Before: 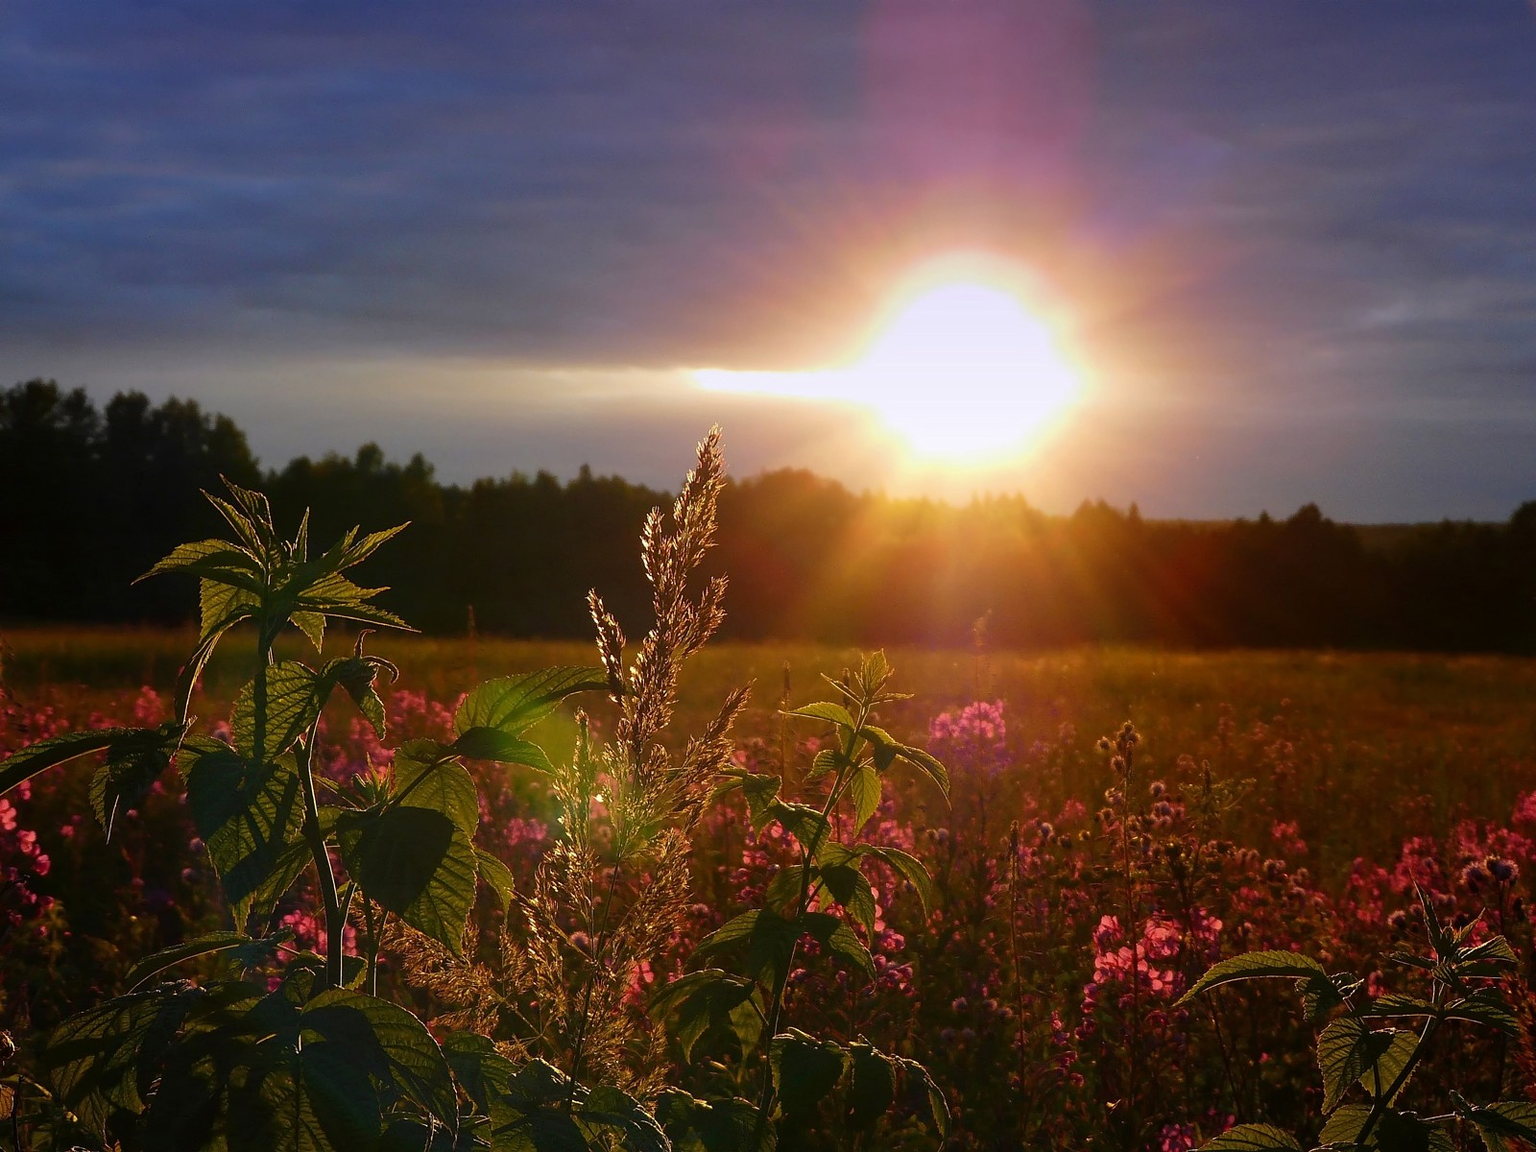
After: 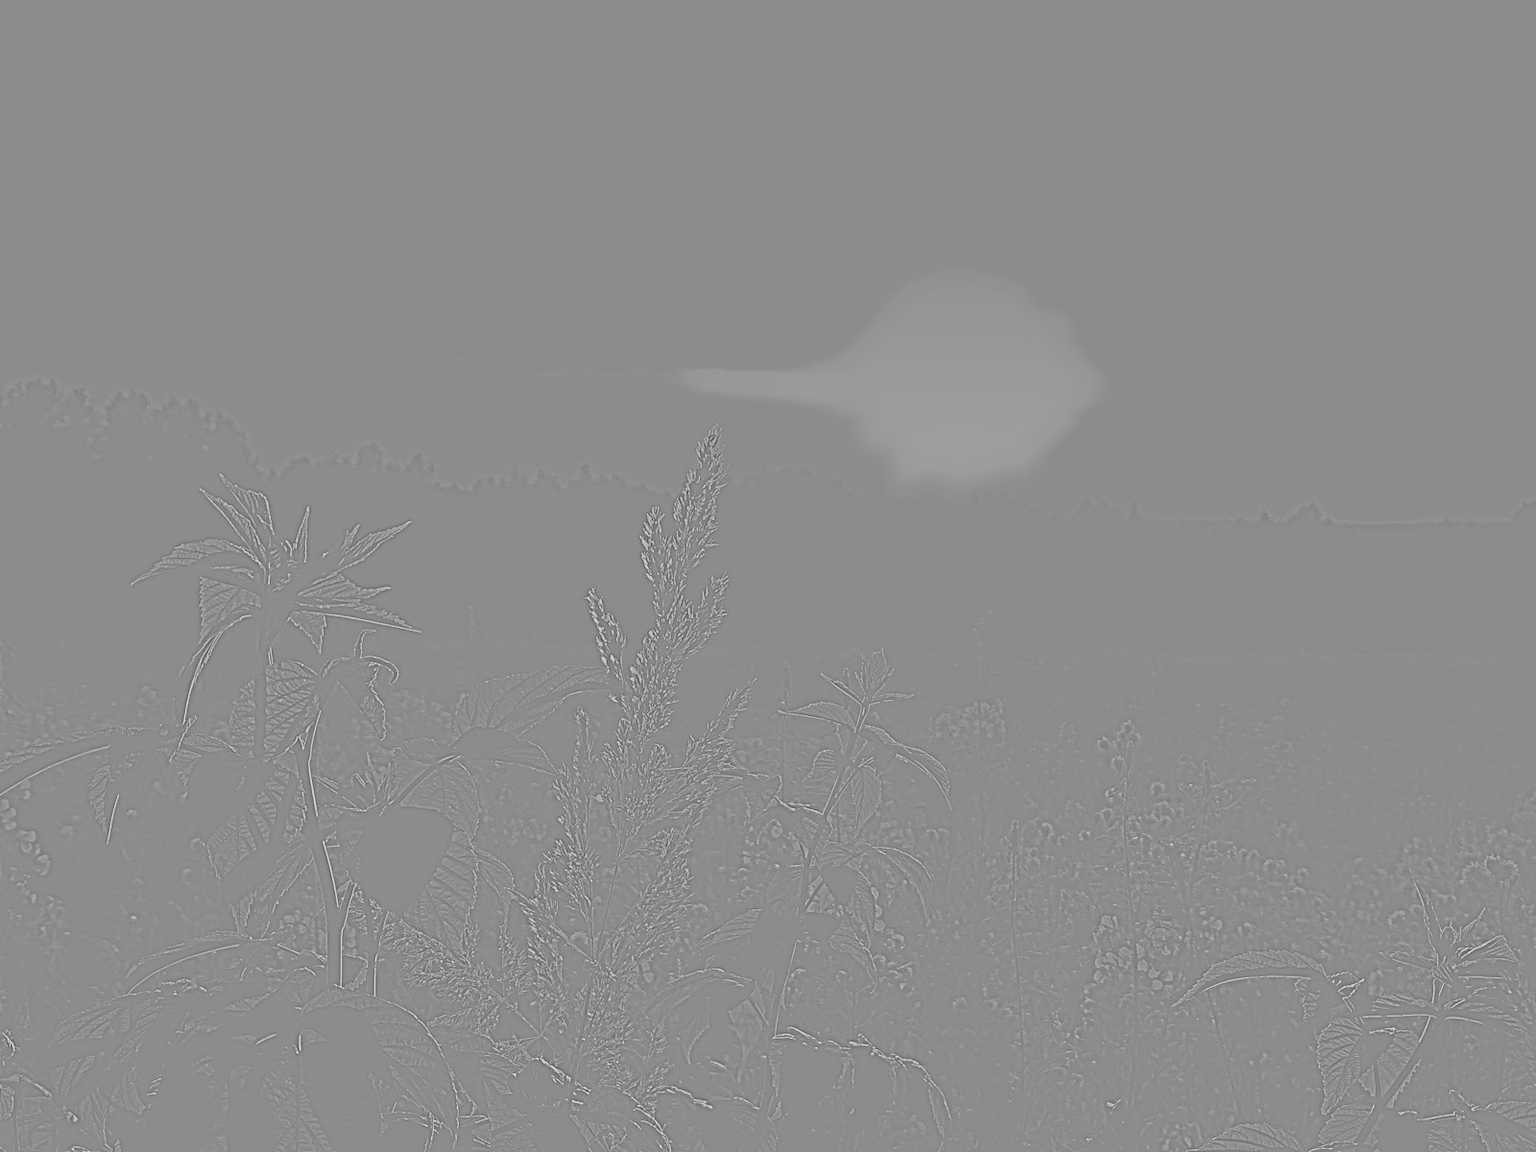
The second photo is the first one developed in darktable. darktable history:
tone curve: curves: ch0 [(0, 0.013) (0.137, 0.121) (0.326, 0.386) (0.489, 0.573) (0.663, 0.749) (0.854, 0.897) (1, 0.974)]; ch1 [(0, 0) (0.366, 0.367) (0.475, 0.453) (0.494, 0.493) (0.504, 0.497) (0.544, 0.579) (0.562, 0.619) (0.622, 0.694) (1, 1)]; ch2 [(0, 0) (0.333, 0.346) (0.375, 0.375) (0.424, 0.43) (0.476, 0.492) (0.502, 0.503) (0.533, 0.541) (0.572, 0.615) (0.605, 0.656) (0.641, 0.709) (1, 1)], color space Lab, independent channels, preserve colors none
exposure: exposure 0.6 EV, compensate highlight preservation false
contrast equalizer: octaves 7, y [[0.6 ×6], [0.55 ×6], [0 ×6], [0 ×6], [0 ×6]], mix -0.2
local contrast: detail 130%
white balance: red 0.982, blue 1.018
highpass: sharpness 9.84%, contrast boost 9.94%
haze removal: compatibility mode true, adaptive false
